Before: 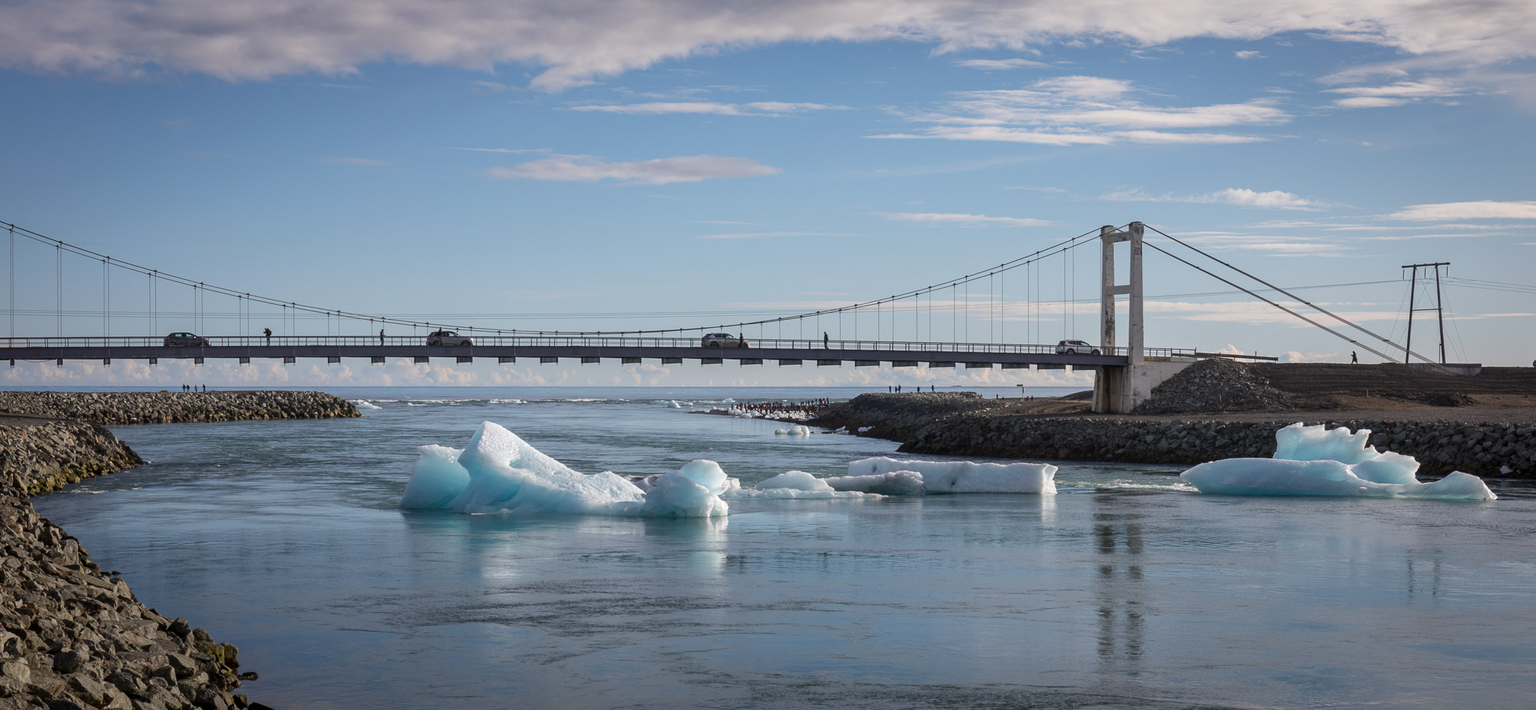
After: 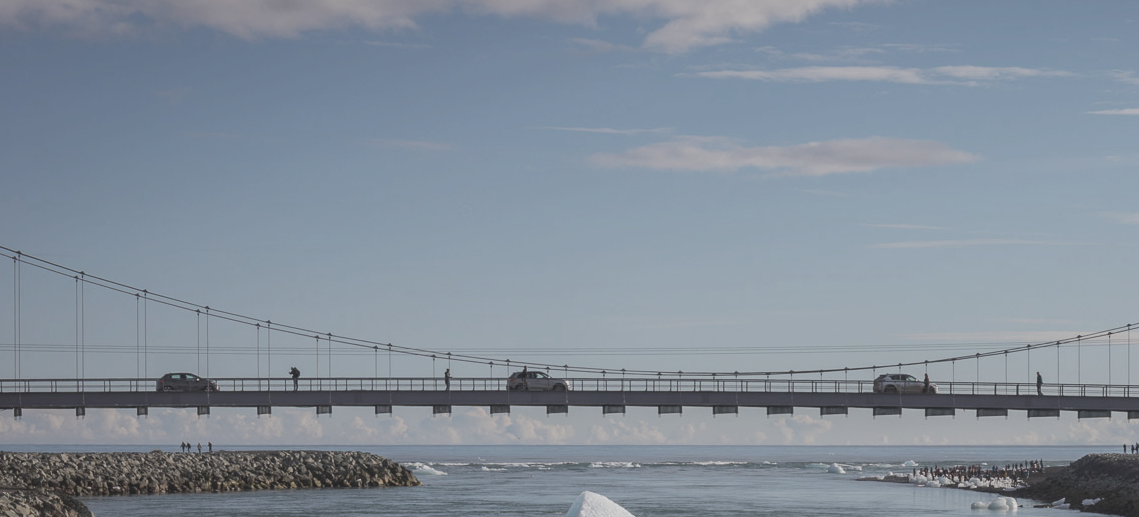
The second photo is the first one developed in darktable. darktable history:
color zones: curves: ch1 [(0.077, 0.436) (0.25, 0.5) (0.75, 0.5)]
contrast brightness saturation: contrast -0.246, saturation -0.429
crop and rotate: left 3.037%, top 7.477%, right 41.316%, bottom 37.838%
